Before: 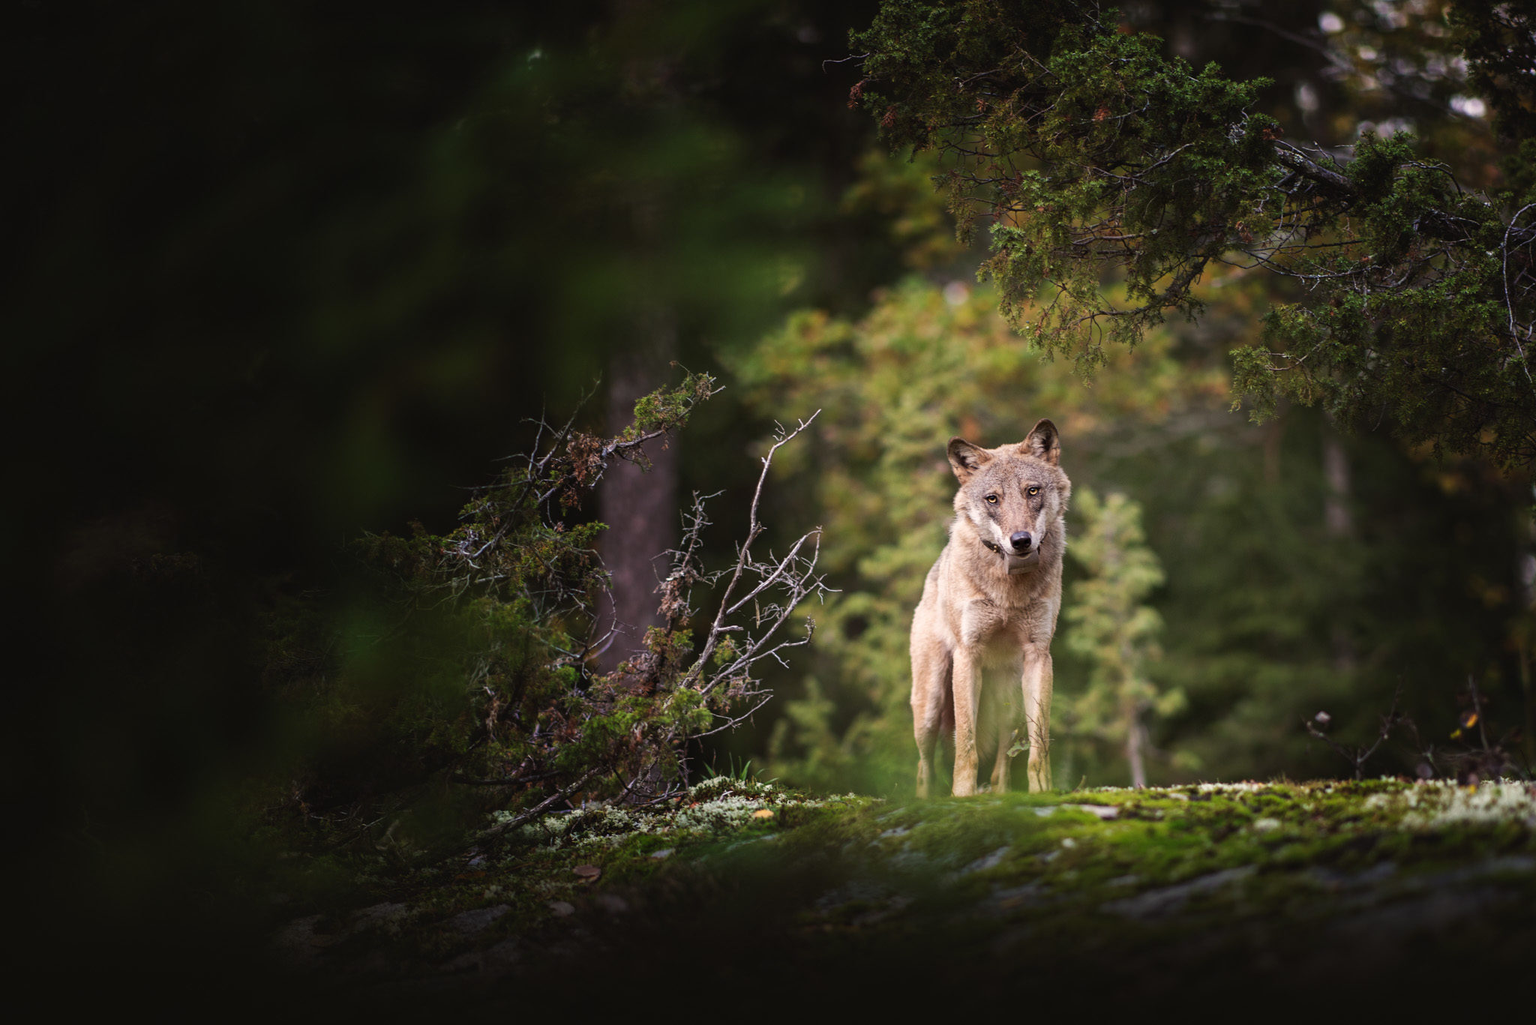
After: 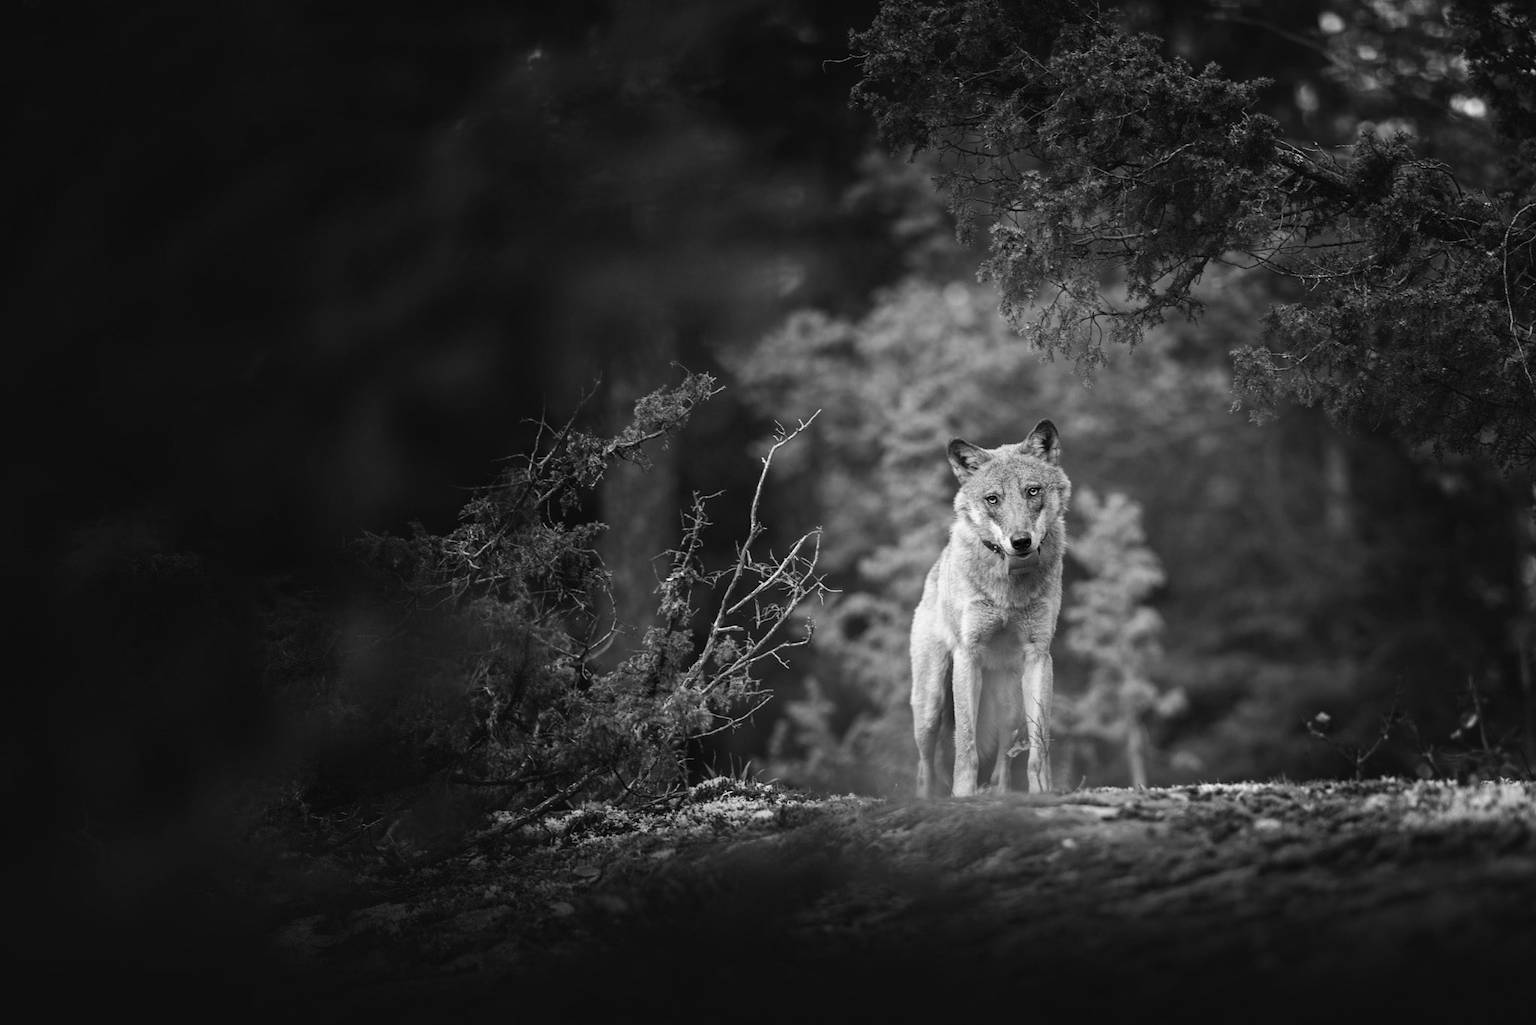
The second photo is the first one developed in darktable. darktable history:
contrast brightness saturation: saturation -0.998
